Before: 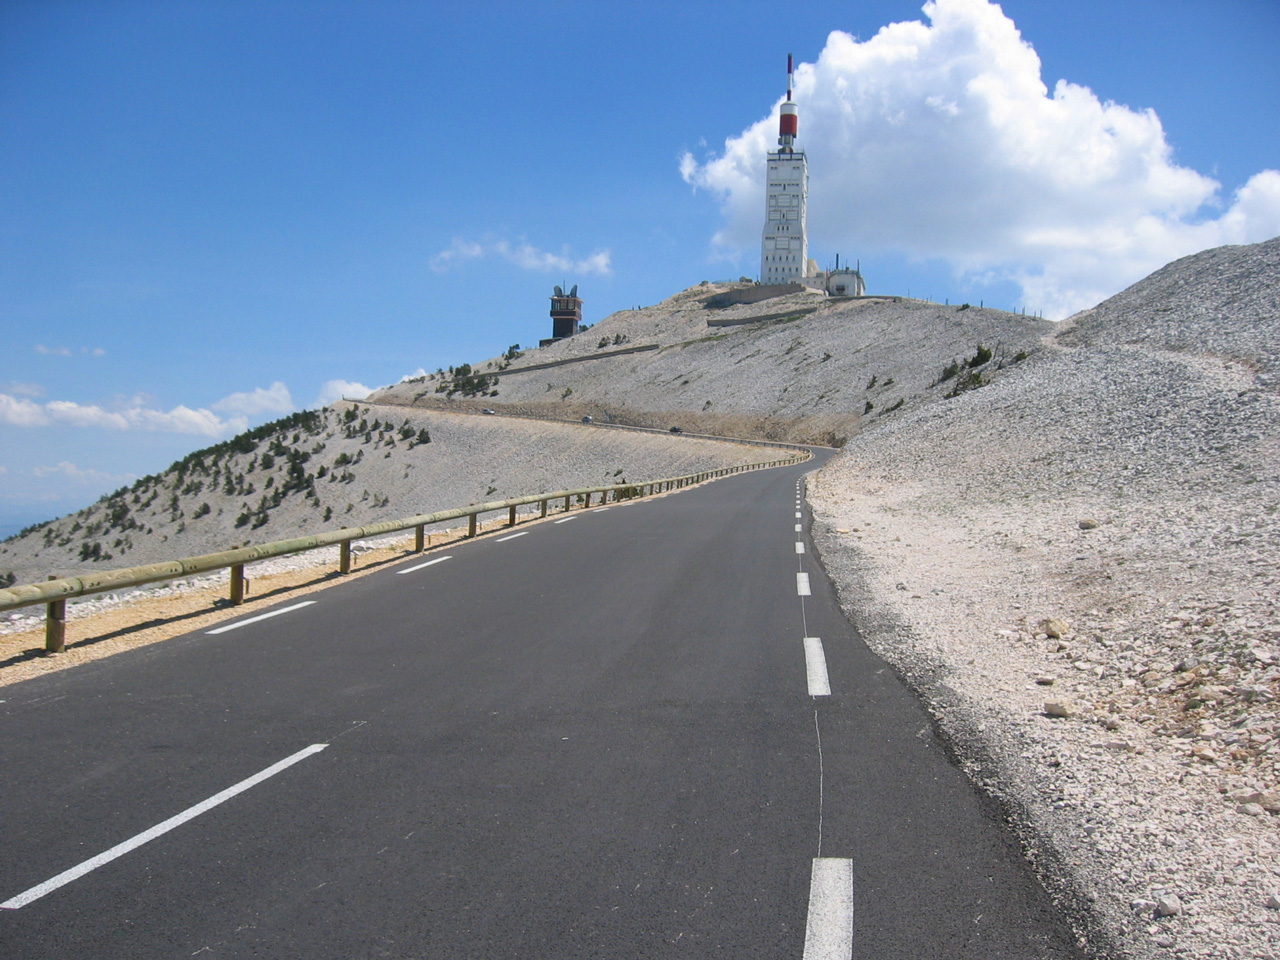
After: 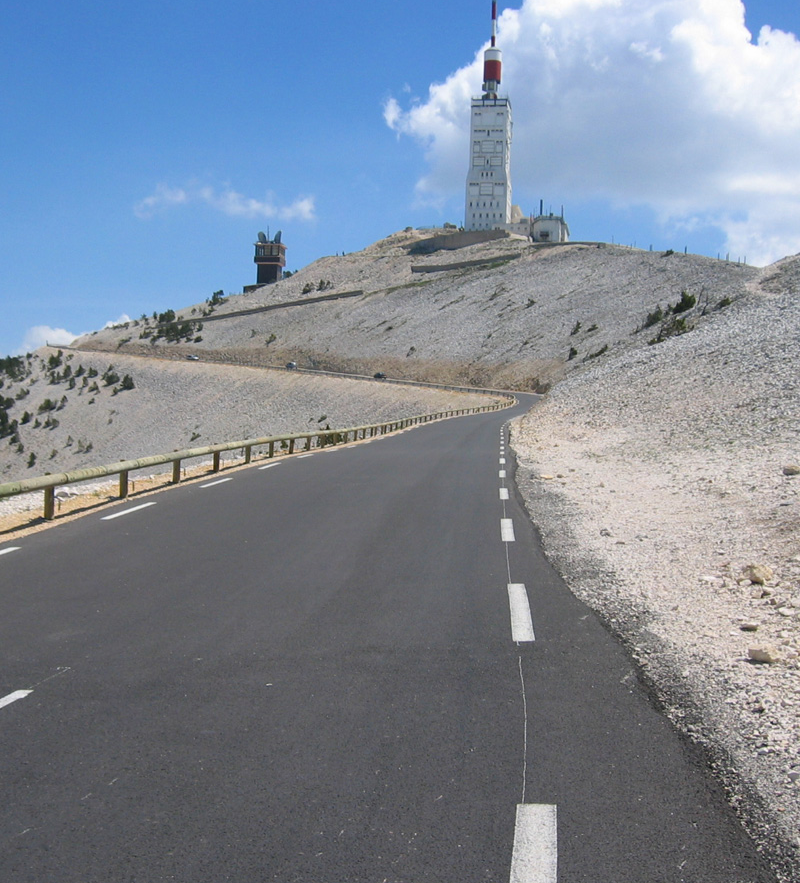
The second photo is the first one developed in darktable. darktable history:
crop and rotate: left 23.147%, top 5.627%, right 14.28%, bottom 2.31%
